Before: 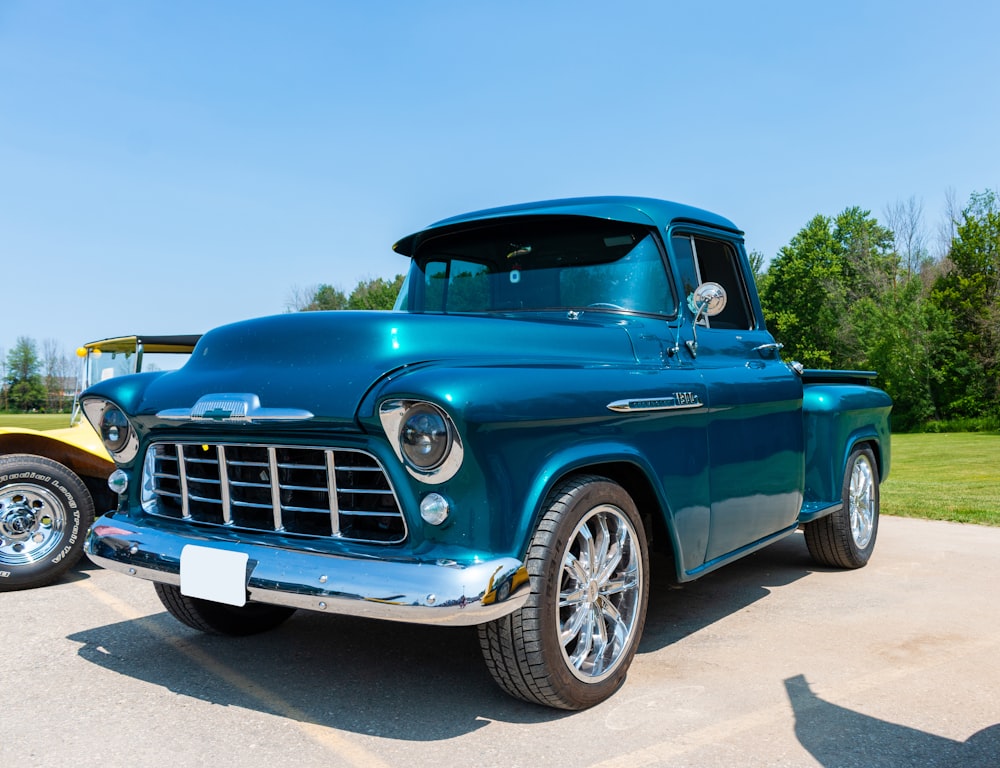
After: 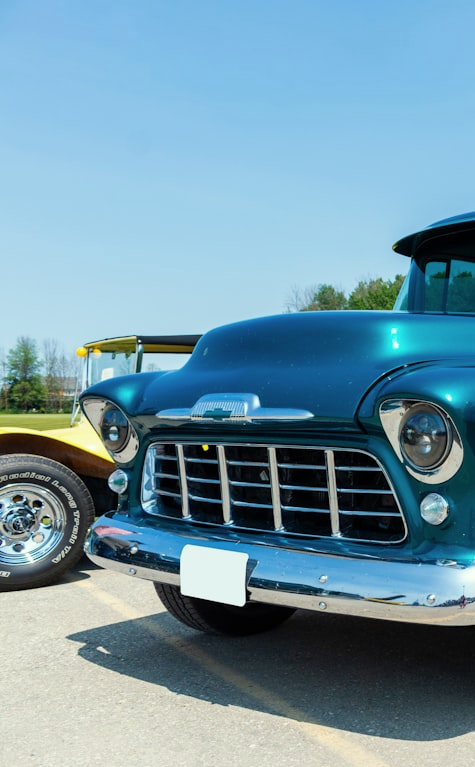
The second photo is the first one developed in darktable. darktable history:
crop and rotate: left 0.006%, top 0%, right 52.402%
color correction: highlights a* -4.75, highlights b* 5.05, saturation 0.94
